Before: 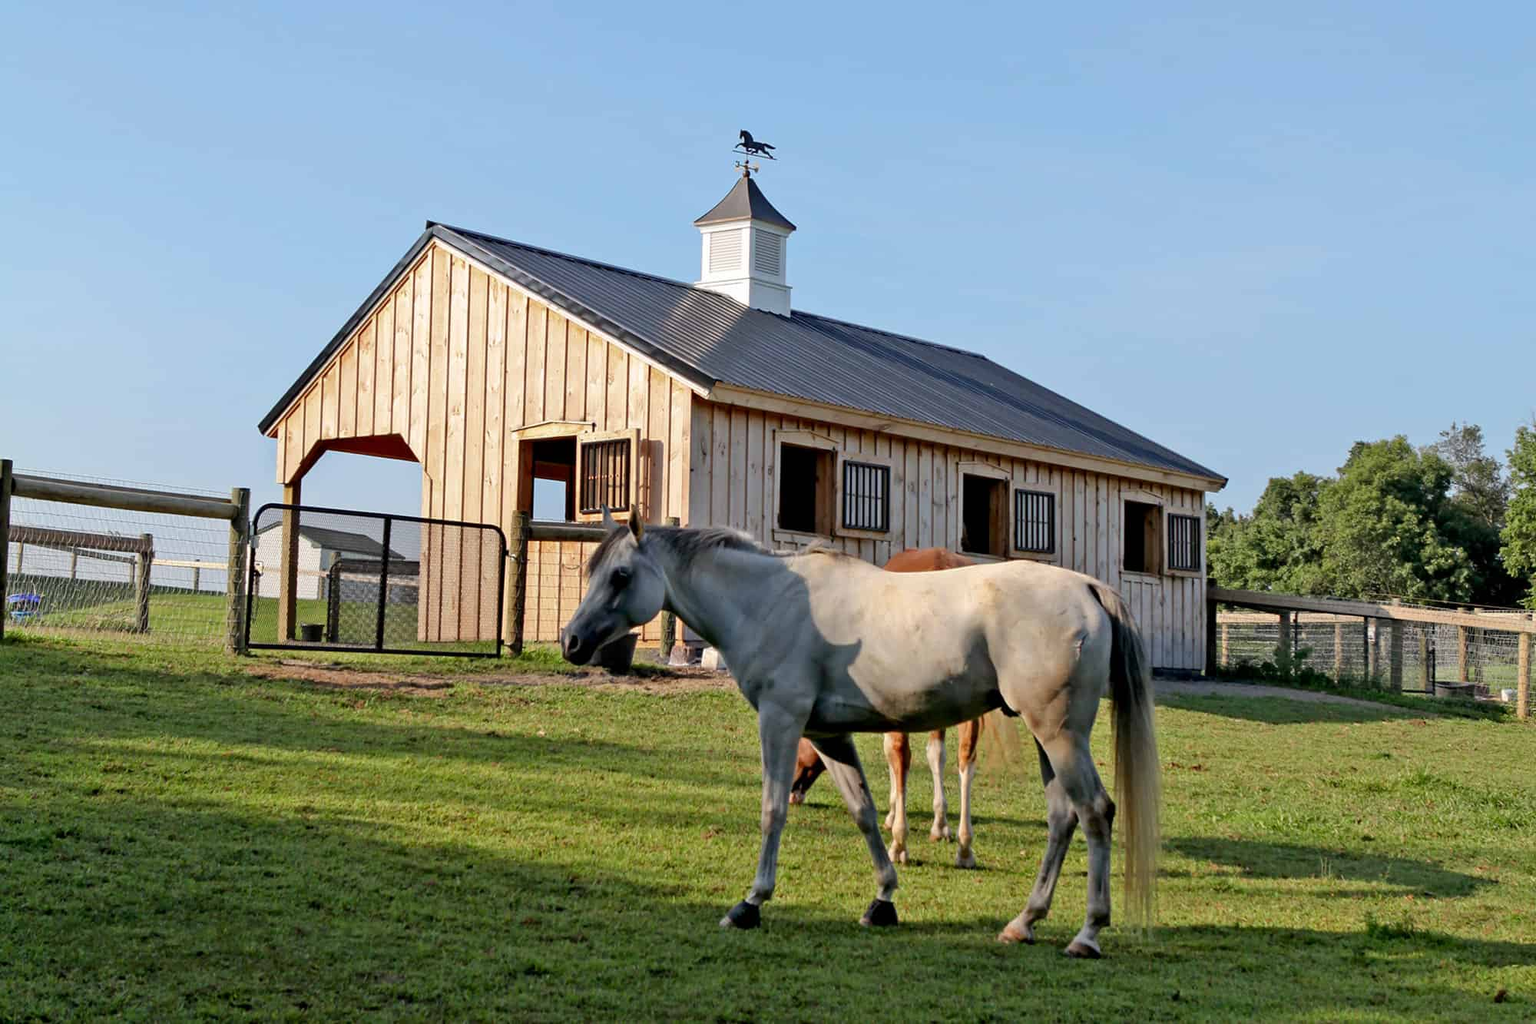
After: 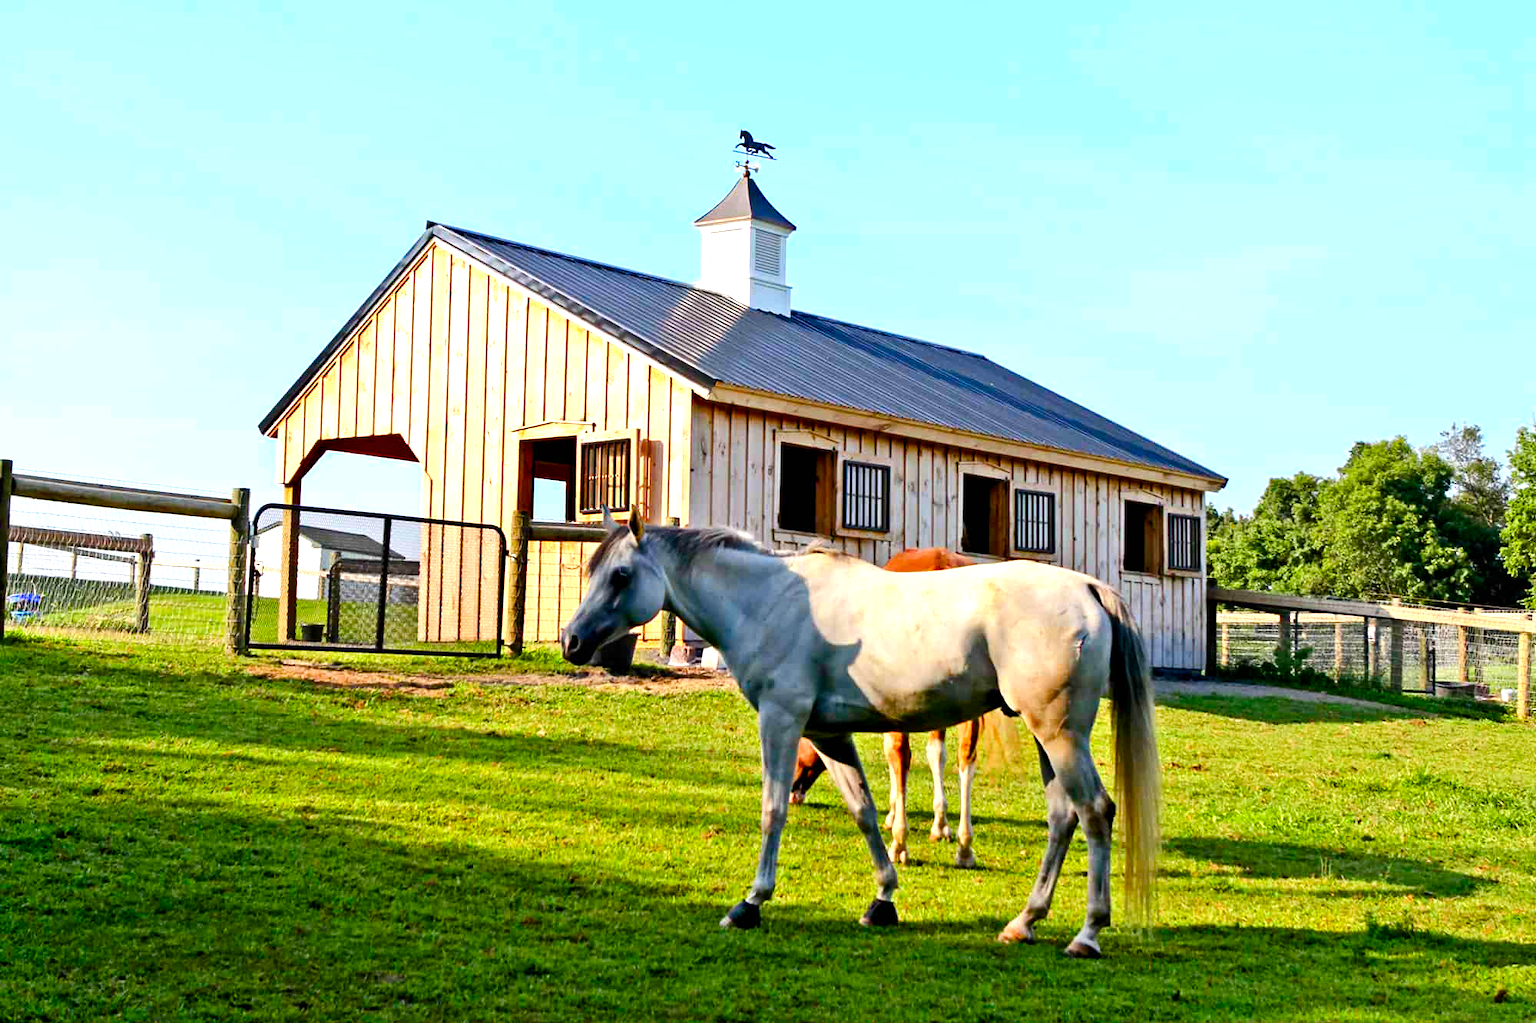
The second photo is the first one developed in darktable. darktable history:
exposure: exposure 0.64 EV, compensate highlight preservation false
tone equalizer: -8 EV -0.417 EV, -7 EV -0.389 EV, -6 EV -0.333 EV, -5 EV -0.222 EV, -3 EV 0.222 EV, -2 EV 0.333 EV, -1 EV 0.389 EV, +0 EV 0.417 EV, edges refinement/feathering 500, mask exposure compensation -1.57 EV, preserve details no
contrast brightness saturation: contrast 0.09, saturation 0.28
color balance rgb: perceptual saturation grading › global saturation 35%, perceptual saturation grading › highlights -25%, perceptual saturation grading › shadows 50%
